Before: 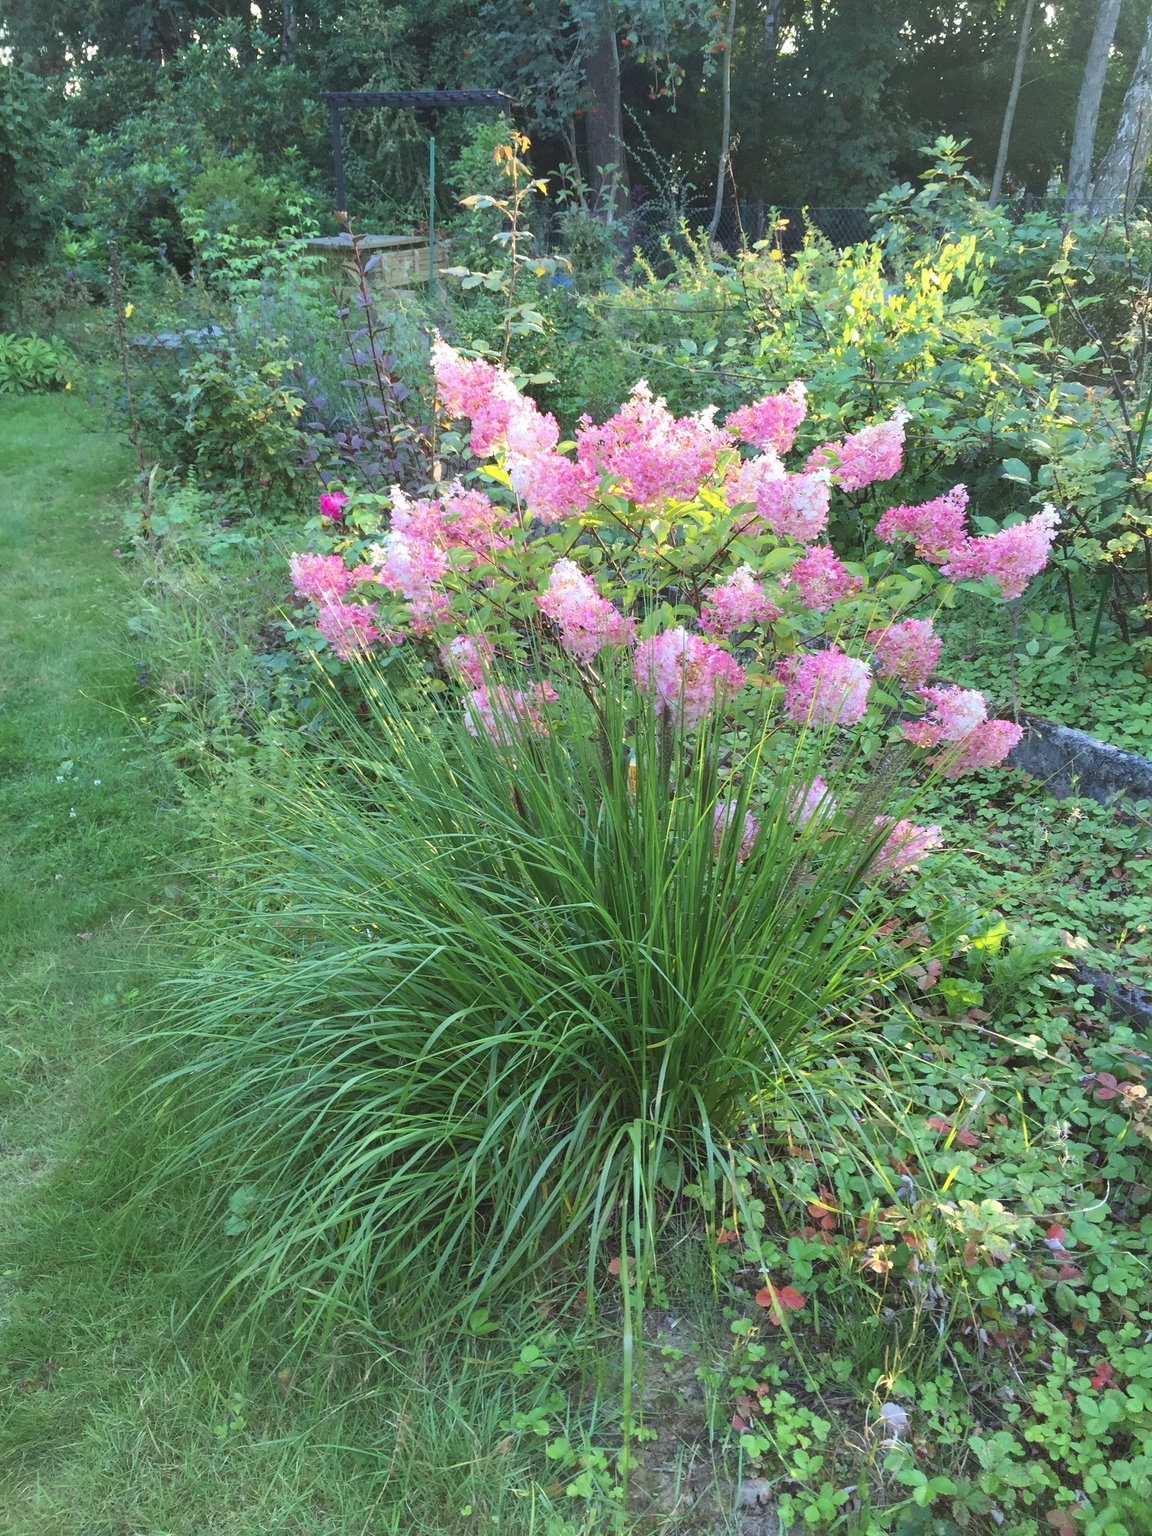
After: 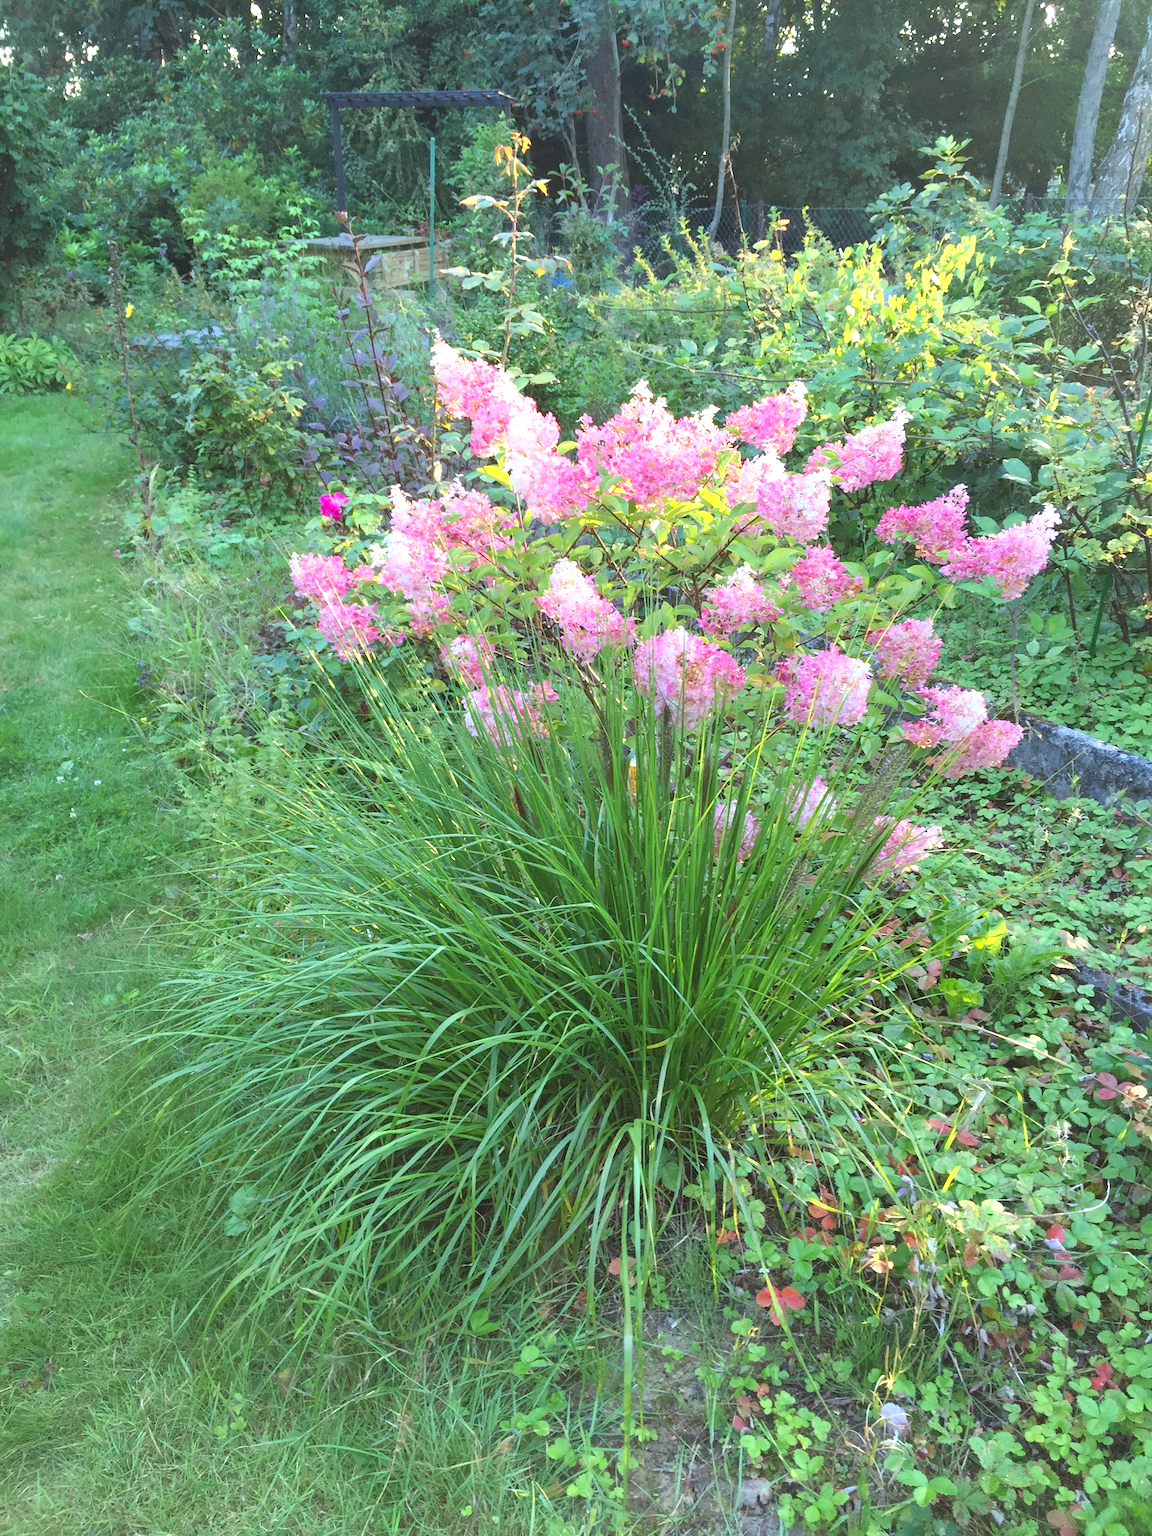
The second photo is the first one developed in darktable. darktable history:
color balance rgb: perceptual saturation grading › global saturation 1.168%, perceptual saturation grading › highlights -2.021%, perceptual saturation grading › mid-tones 3.986%, perceptual saturation grading › shadows 6.896%, perceptual brilliance grading › global brilliance 9.177%, perceptual brilliance grading › shadows 15.349%
